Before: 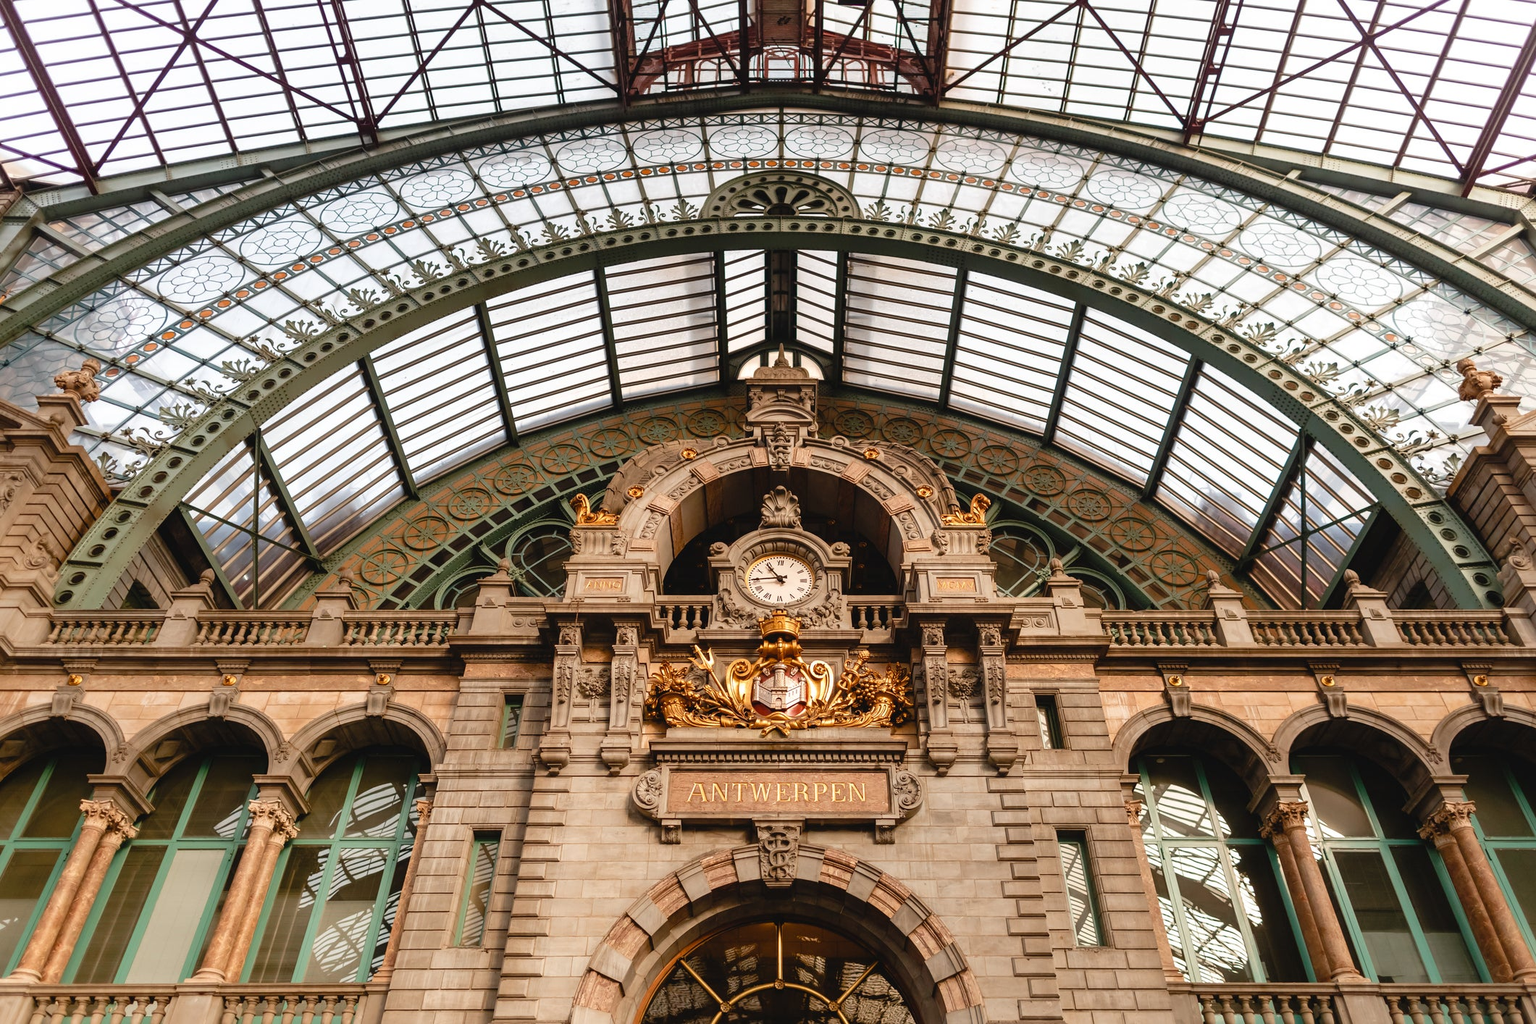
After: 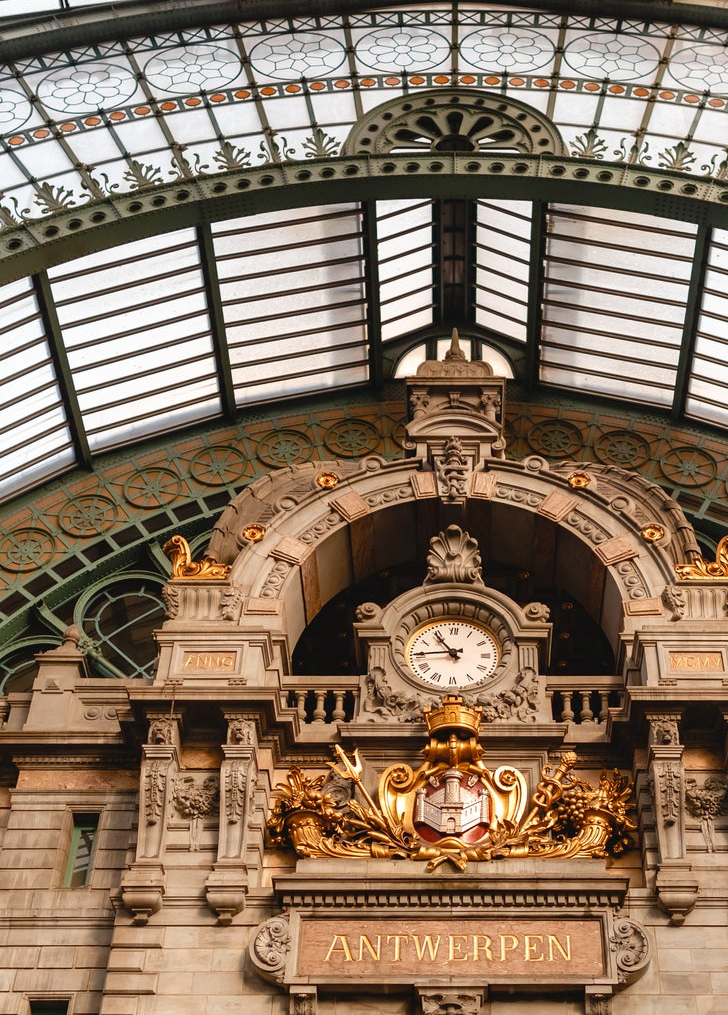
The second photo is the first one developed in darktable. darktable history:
crop and rotate: left 29.447%, top 10.336%, right 36.193%, bottom 17.851%
